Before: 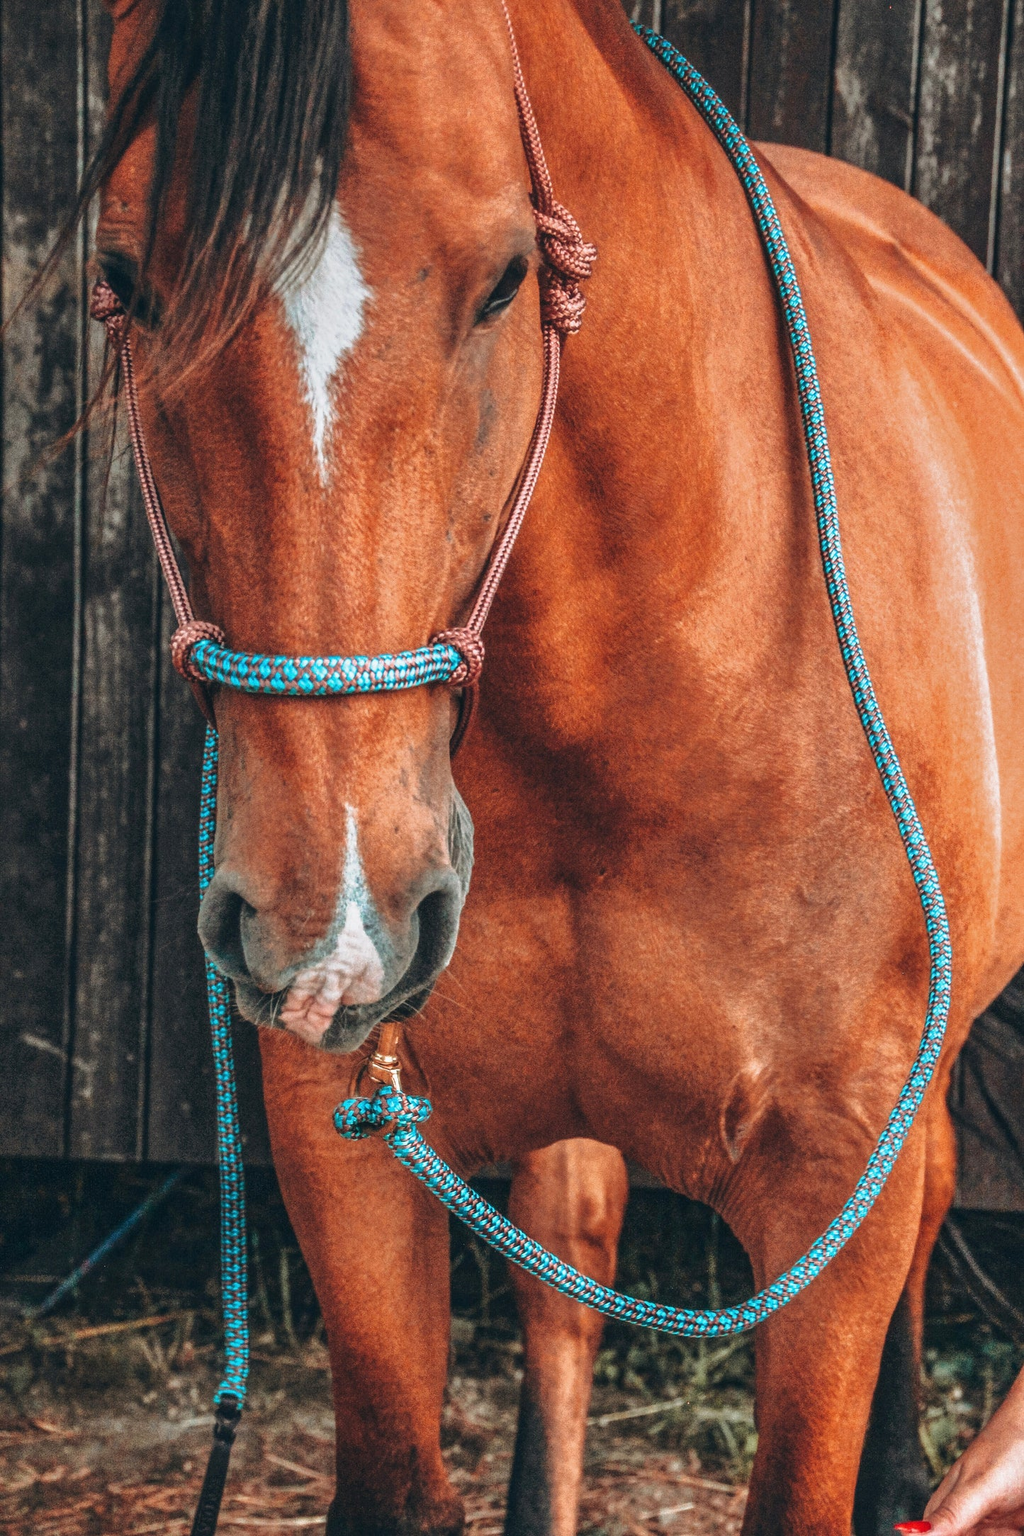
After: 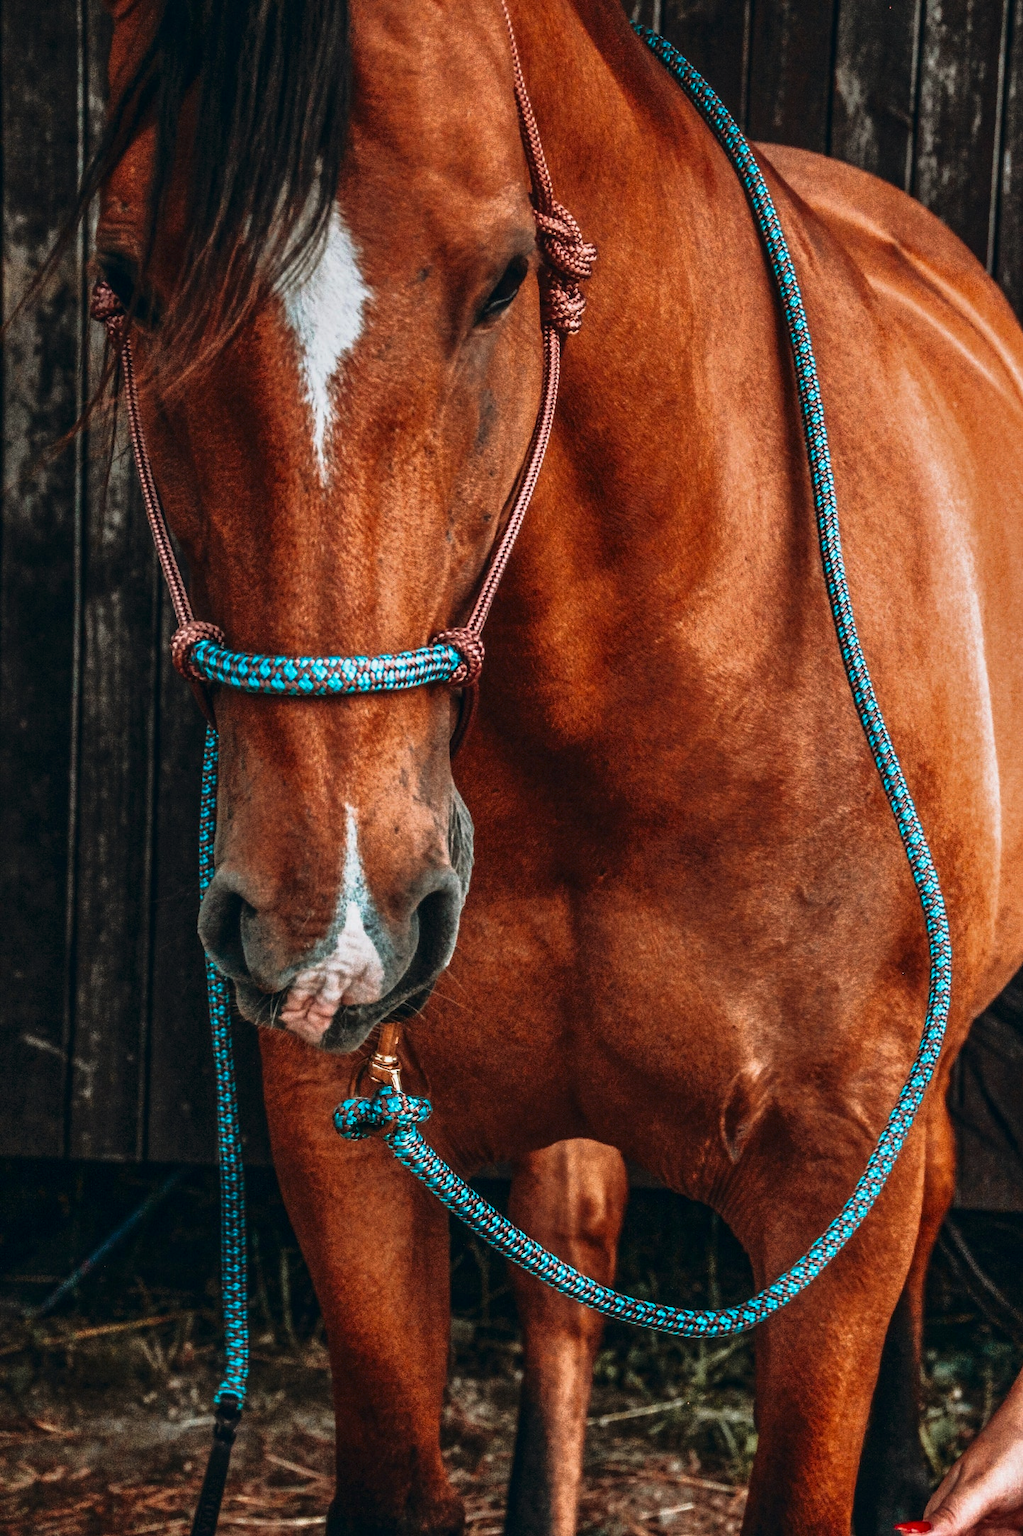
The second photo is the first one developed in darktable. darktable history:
tone curve: curves: ch0 [(0.016, 0.011) (0.204, 0.146) (0.515, 0.476) (0.78, 0.795) (1, 0.981)], color space Lab, linked channels, preserve colors none
contrast brightness saturation: contrast 0.065, brightness -0.144, saturation 0.11
